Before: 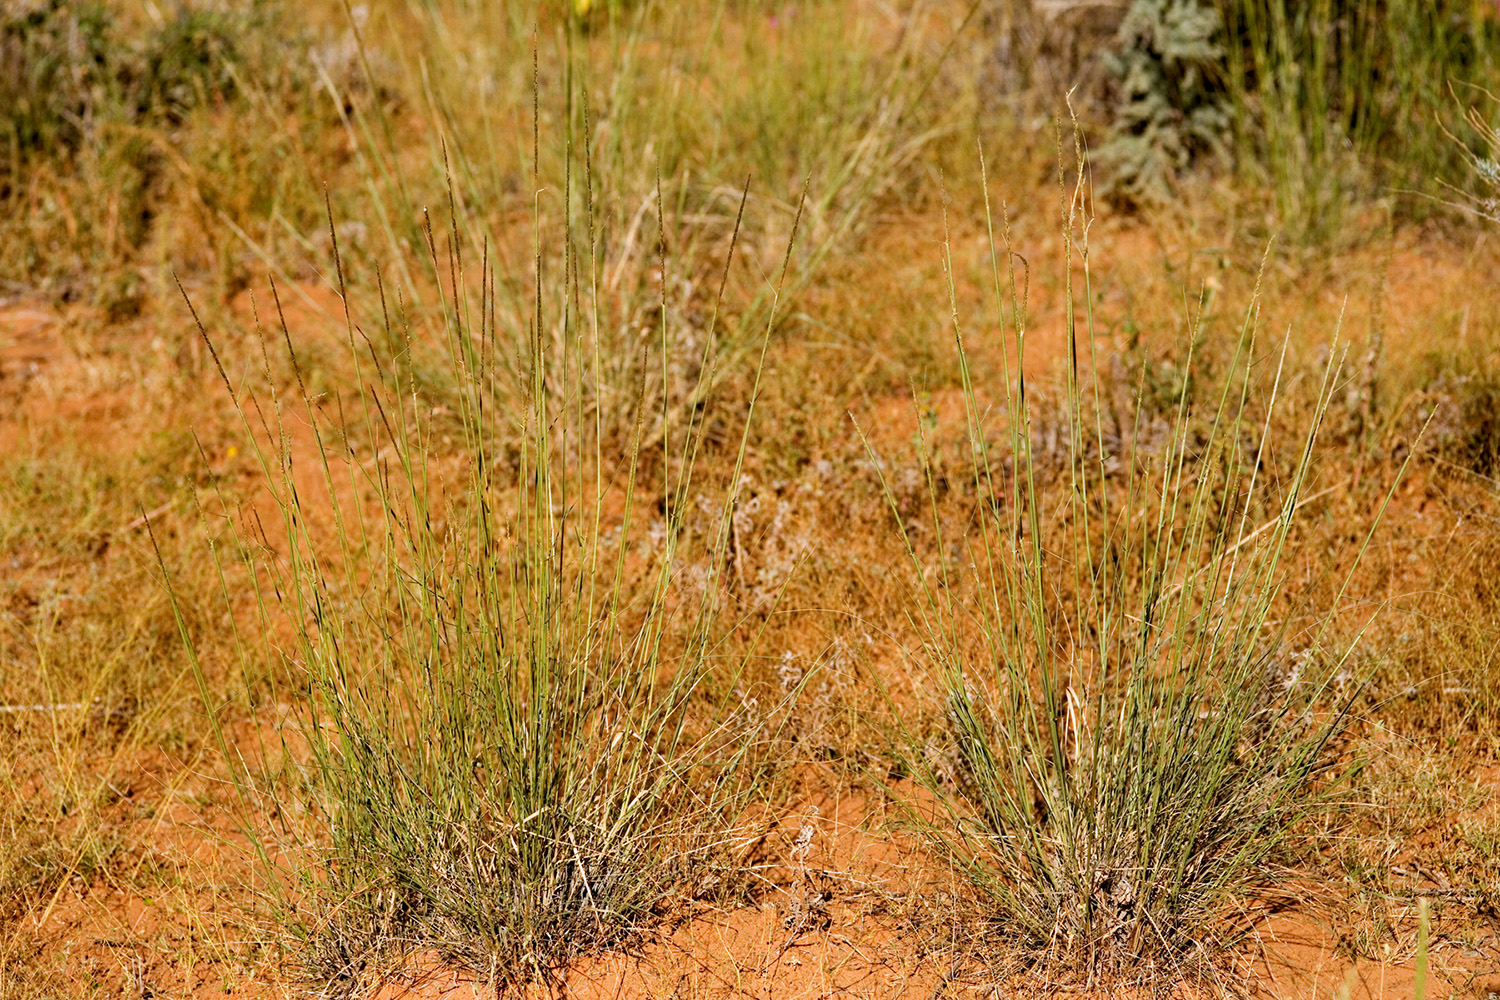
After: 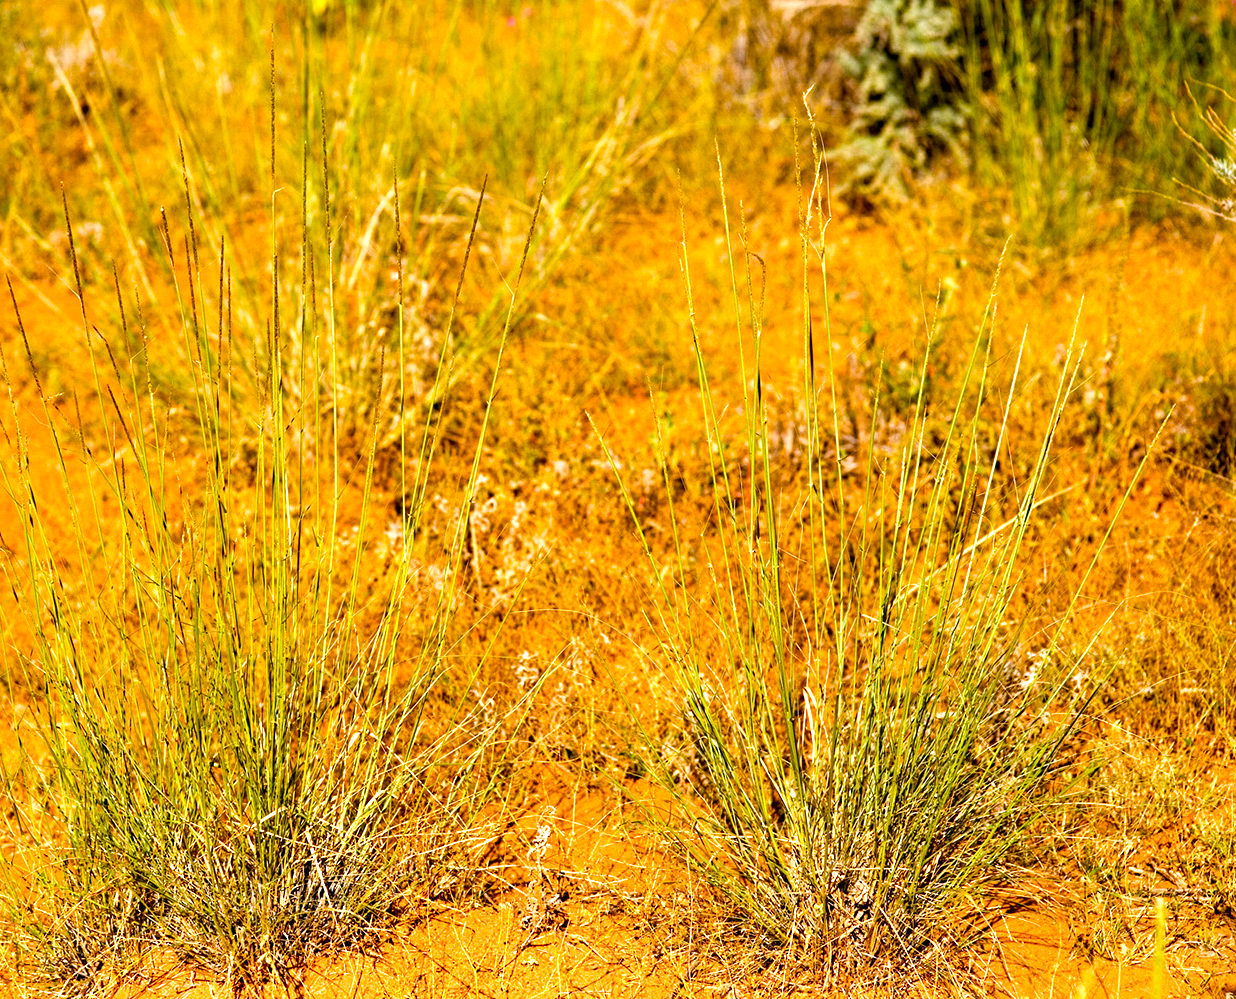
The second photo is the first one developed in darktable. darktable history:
levels: levels [0, 0.394, 0.787]
color balance rgb: linear chroma grading › global chroma 10%, perceptual saturation grading › global saturation 30%, global vibrance 10%
crop: left 17.582%, bottom 0.031%
